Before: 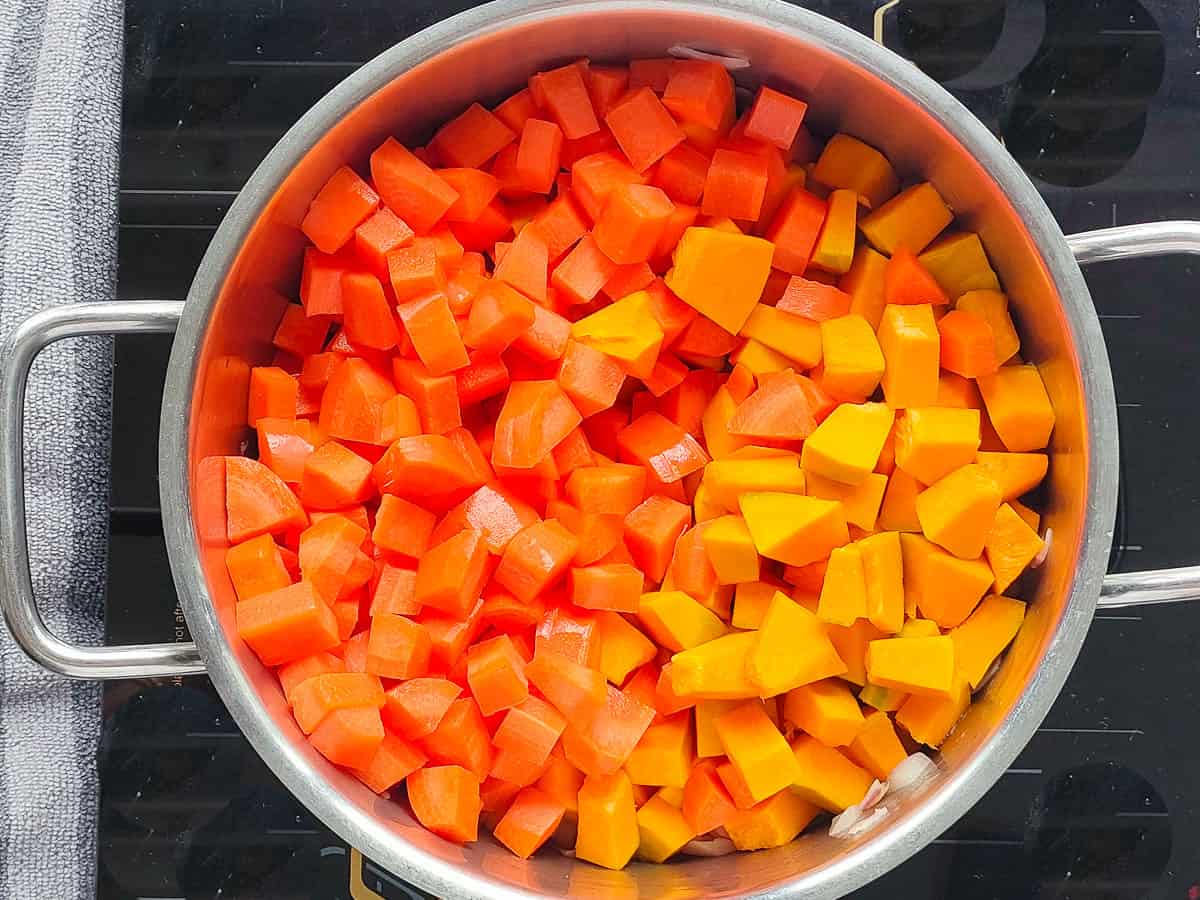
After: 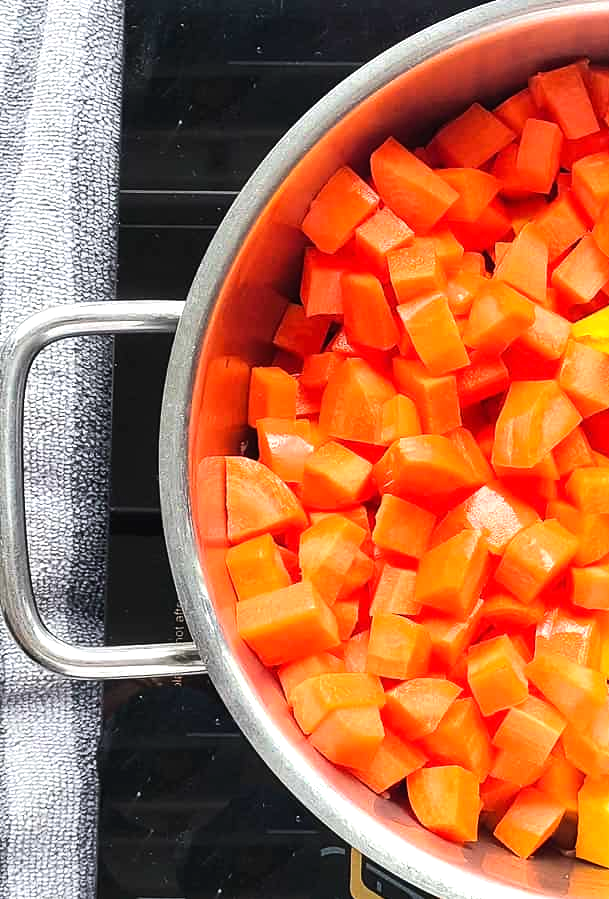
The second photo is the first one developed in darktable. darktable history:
crop and rotate: left 0.06%, top 0%, right 49.144%
tone equalizer: -8 EV -0.761 EV, -7 EV -0.72 EV, -6 EV -0.569 EV, -5 EV -0.421 EV, -3 EV 0.386 EV, -2 EV 0.6 EV, -1 EV 0.676 EV, +0 EV 0.741 EV, edges refinement/feathering 500, mask exposure compensation -1.57 EV, preserve details no
